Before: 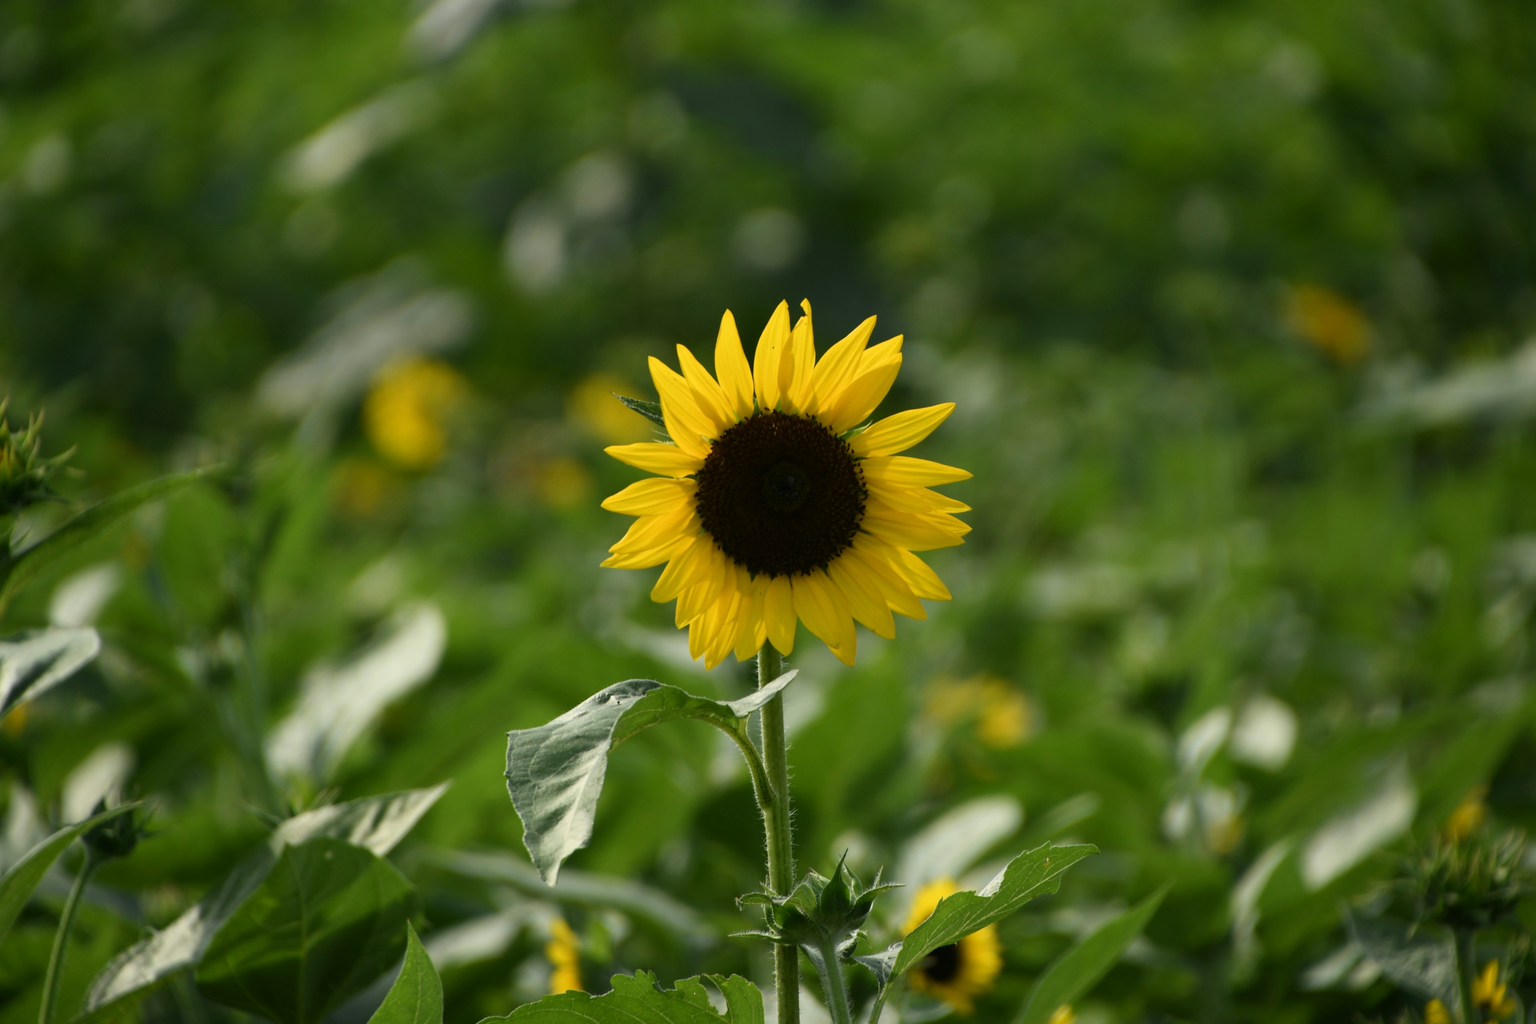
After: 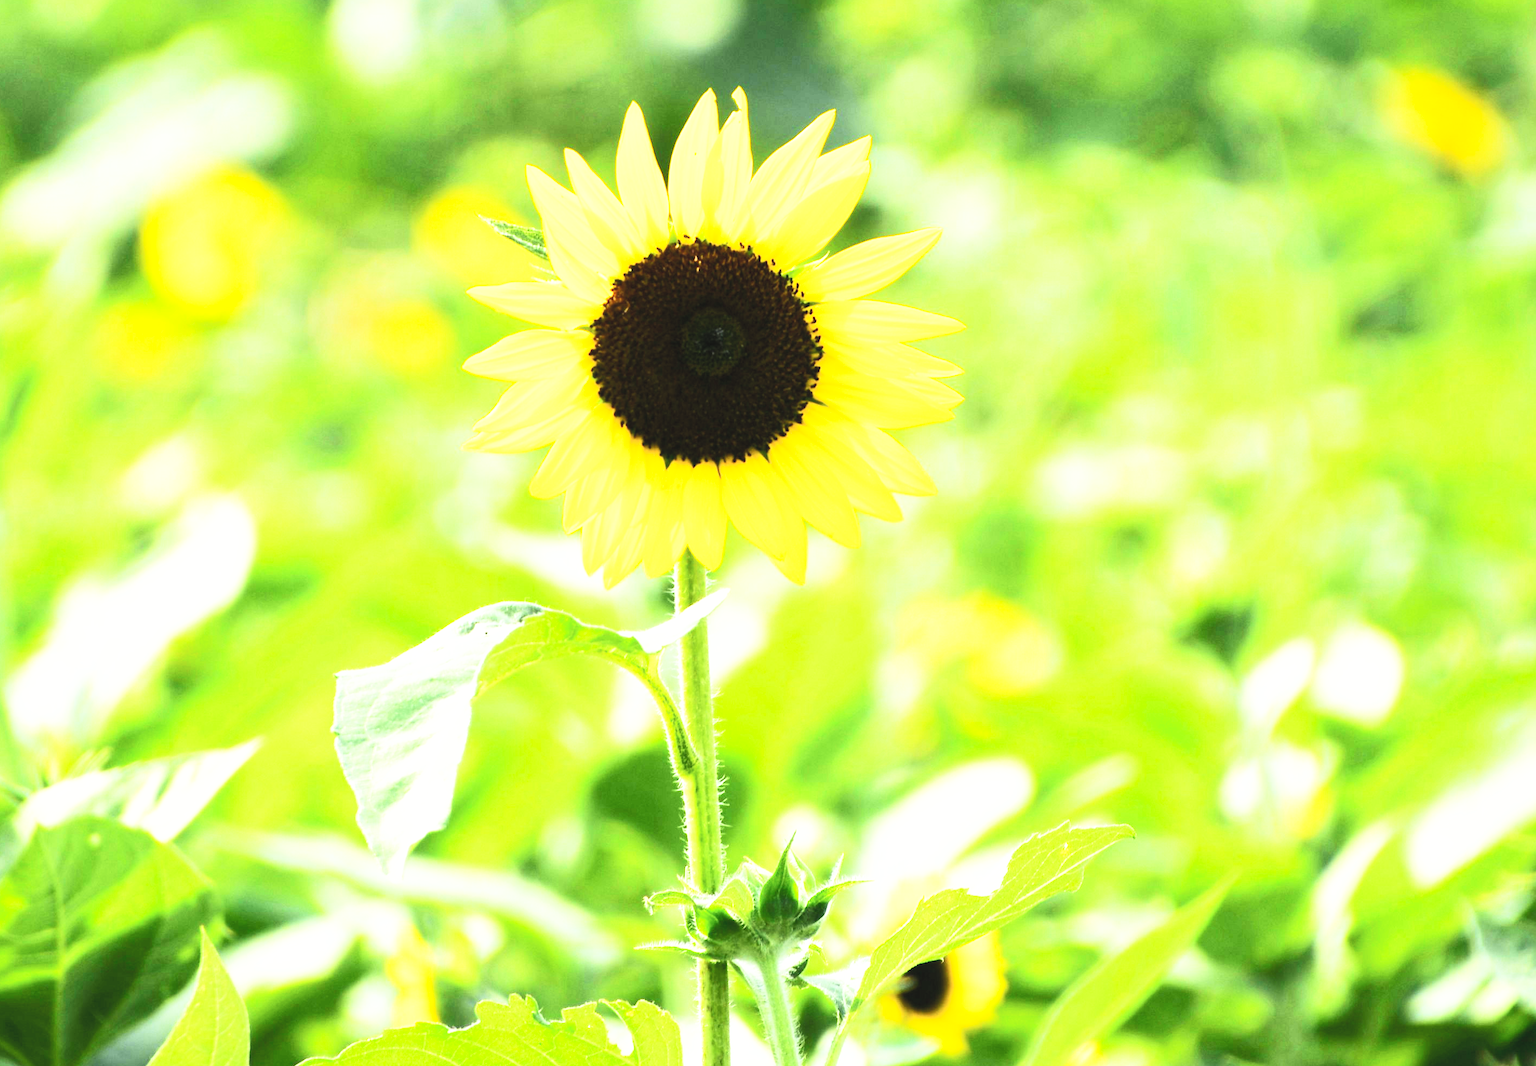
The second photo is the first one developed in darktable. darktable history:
contrast brightness saturation: contrast 0.39, brightness 0.53
crop: left 16.871%, top 22.857%, right 9.116%
exposure: black level correction 0, exposure 1.45 EV, compensate exposure bias true, compensate highlight preservation false
white balance: red 0.978, blue 0.999
base curve: curves: ch0 [(0, 0) (0.007, 0.004) (0.027, 0.03) (0.046, 0.07) (0.207, 0.54) (0.442, 0.872) (0.673, 0.972) (1, 1)], preserve colors none
